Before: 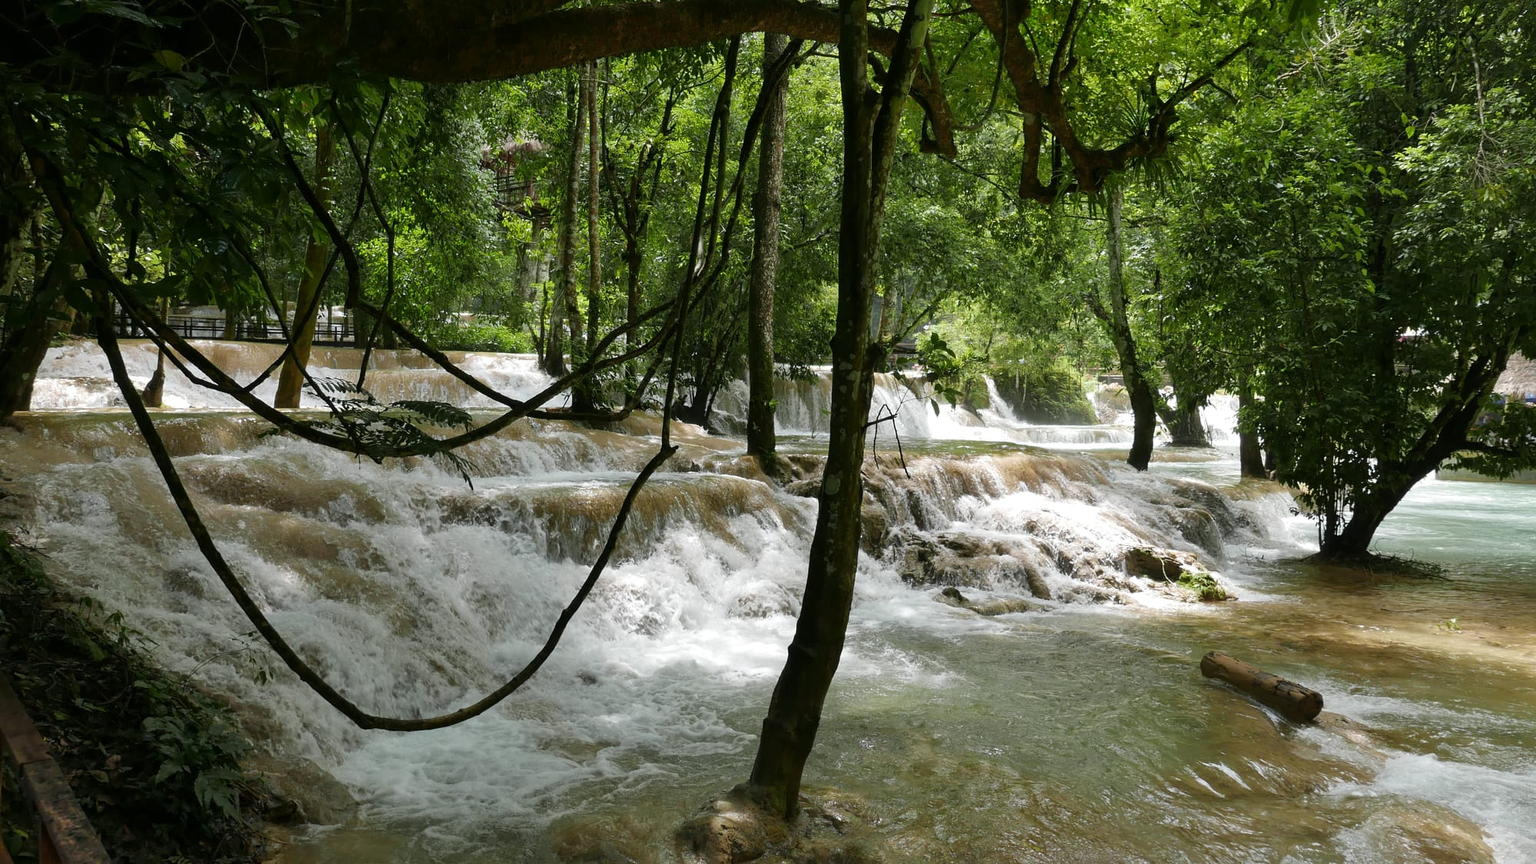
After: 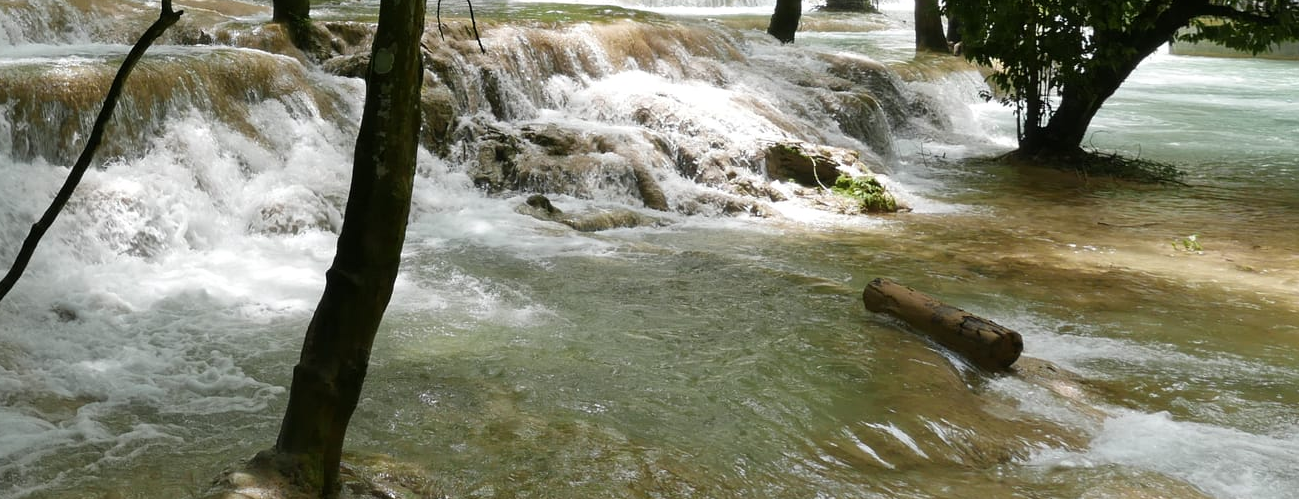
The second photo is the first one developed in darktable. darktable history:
crop and rotate: left 35.038%, top 50.732%, bottom 4.89%
